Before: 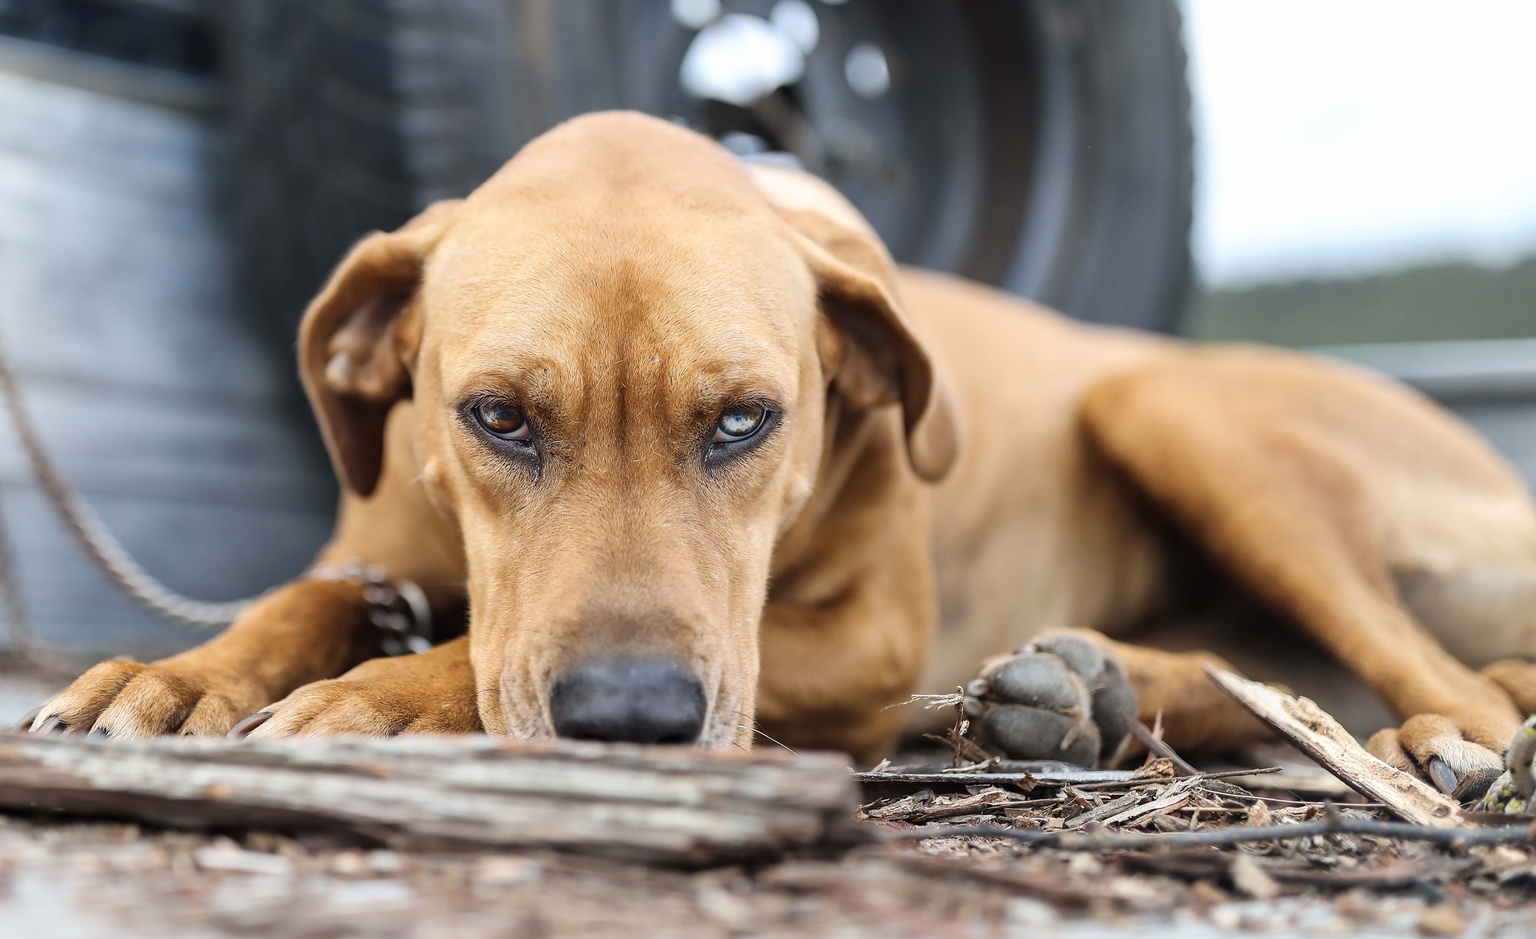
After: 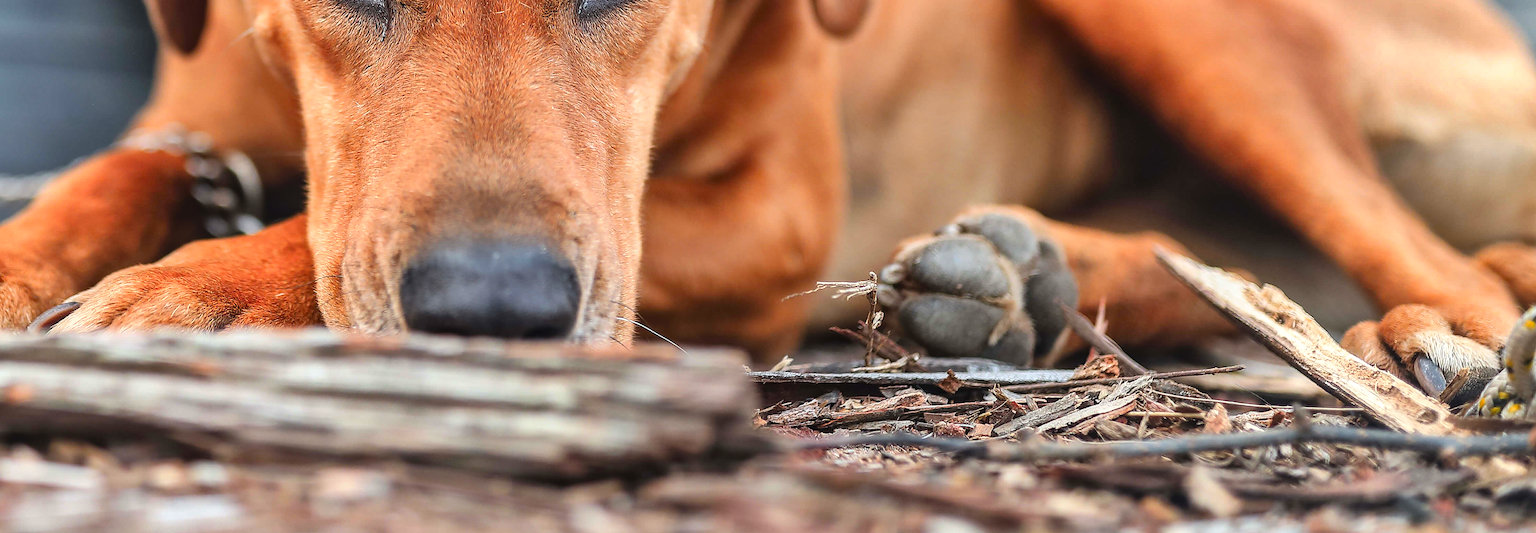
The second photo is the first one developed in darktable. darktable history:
color balance rgb: highlights gain › luminance 14.976%, linear chroma grading › global chroma 0.981%, perceptual saturation grading › global saturation 15.035%, global vibrance 15.16%
color zones: curves: ch1 [(0.235, 0.558) (0.75, 0.5)]; ch2 [(0.25, 0.462) (0.749, 0.457)], mix 101.03%
shadows and highlights: soften with gaussian
sharpen: amount 0.216
tone equalizer: mask exposure compensation -0.51 EV
crop and rotate: left 13.278%, top 47.987%, bottom 2.748%
local contrast: detail 110%
